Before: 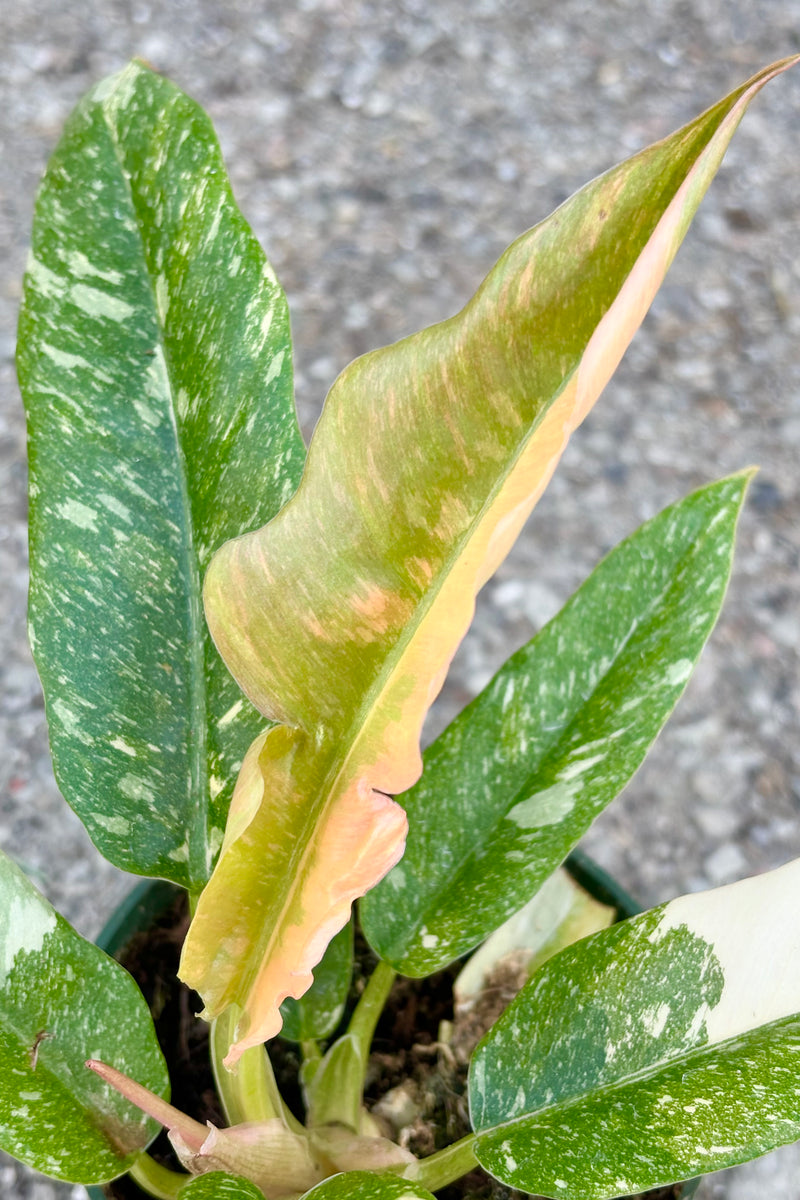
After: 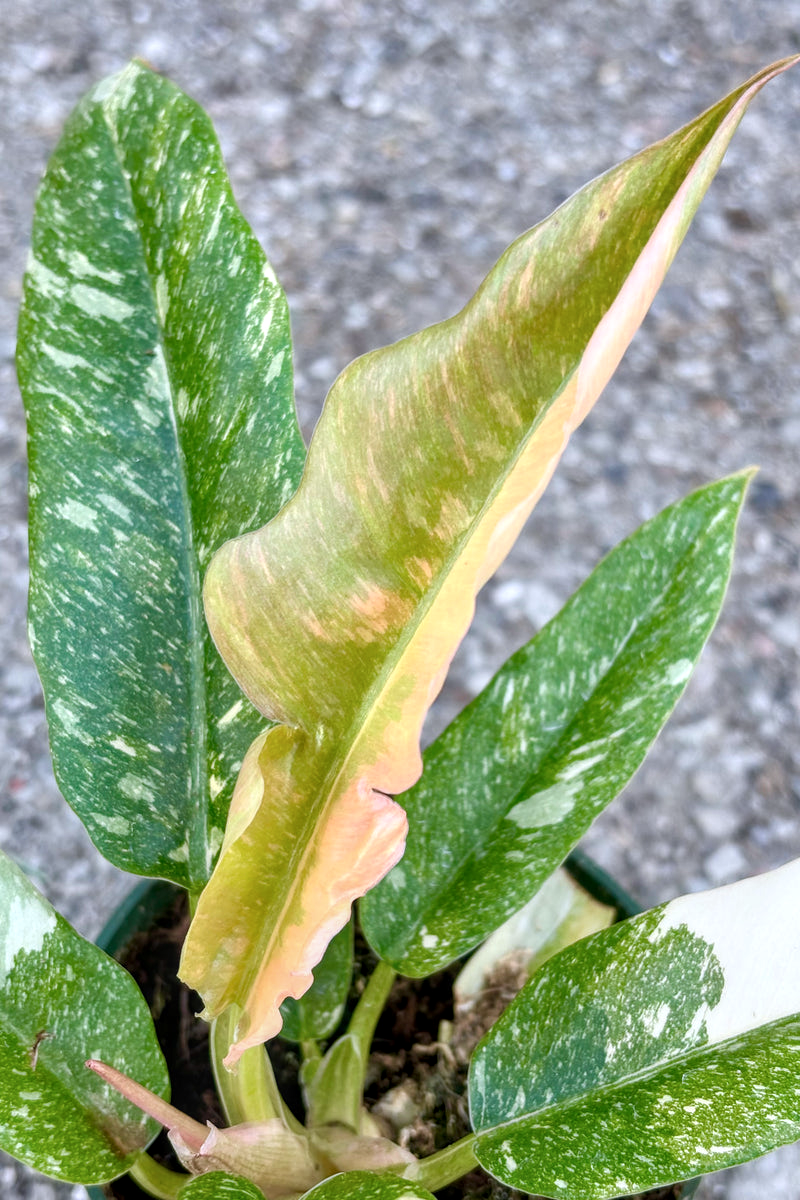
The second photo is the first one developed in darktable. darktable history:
color calibration: illuminant as shot in camera, x 0.358, y 0.373, temperature 4628.91 K
local contrast: on, module defaults
